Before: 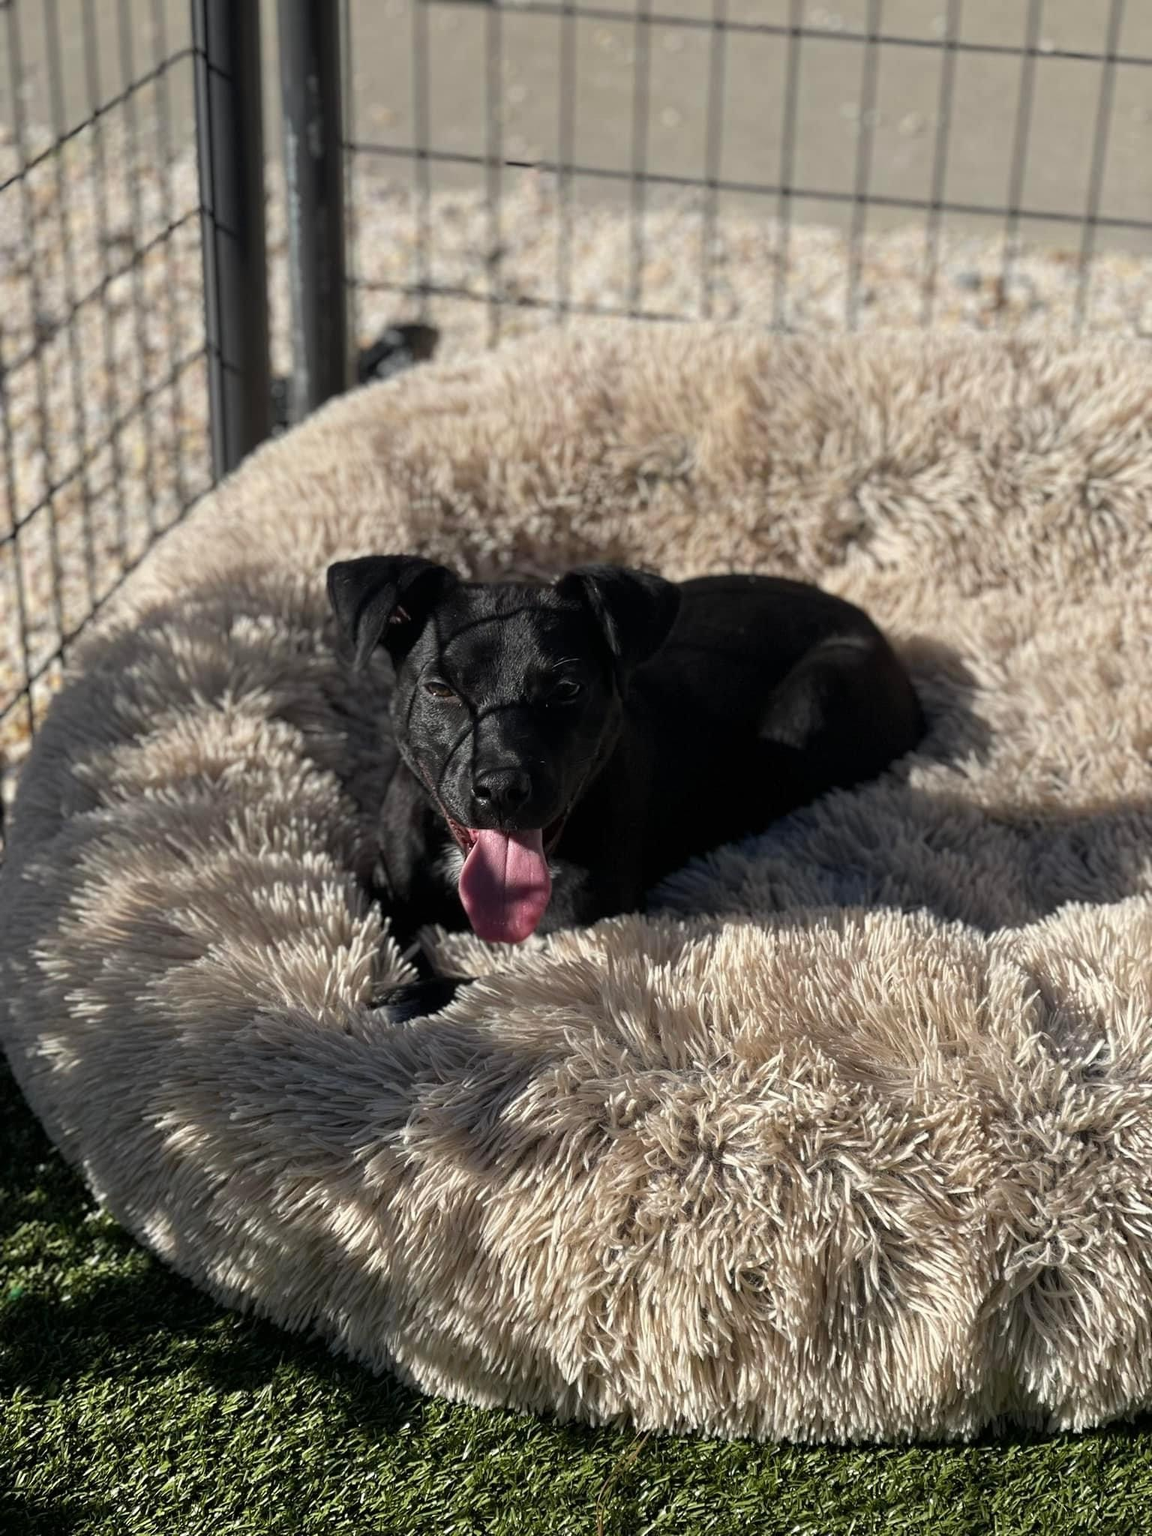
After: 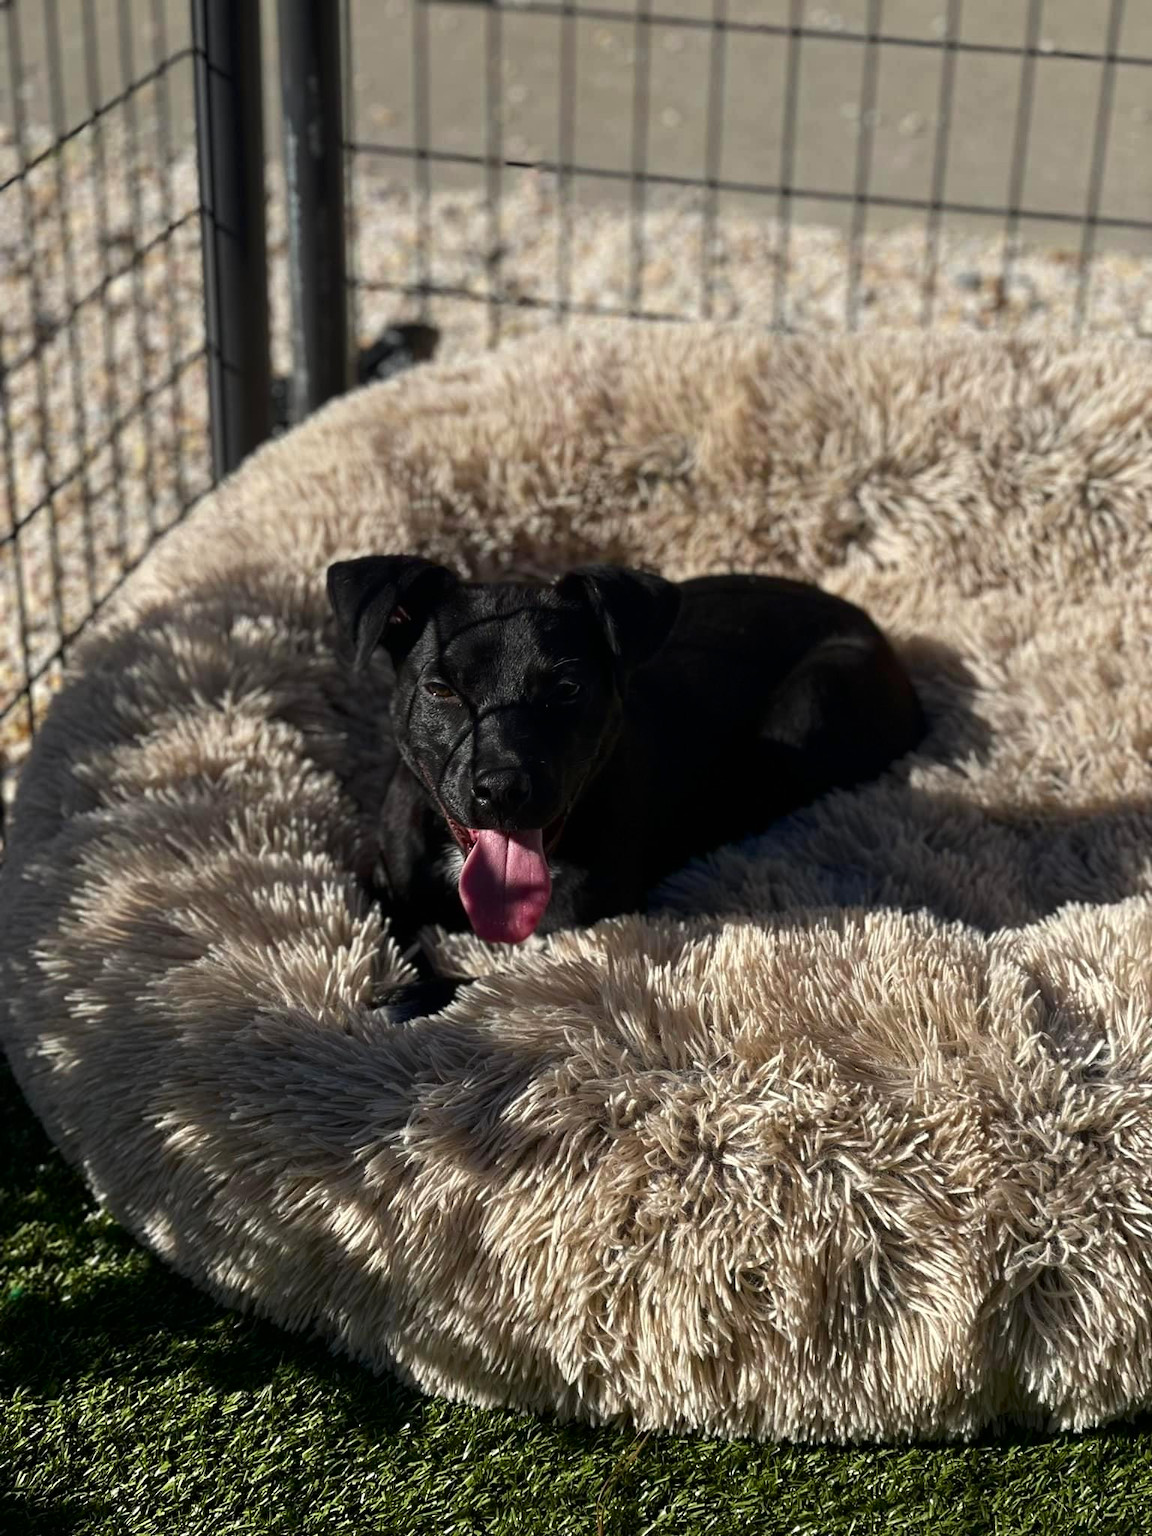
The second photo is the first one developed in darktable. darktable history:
exposure: black level correction -0.001, exposure 0.08 EV, compensate highlight preservation false
contrast brightness saturation: contrast 0.07, brightness -0.148, saturation 0.116
